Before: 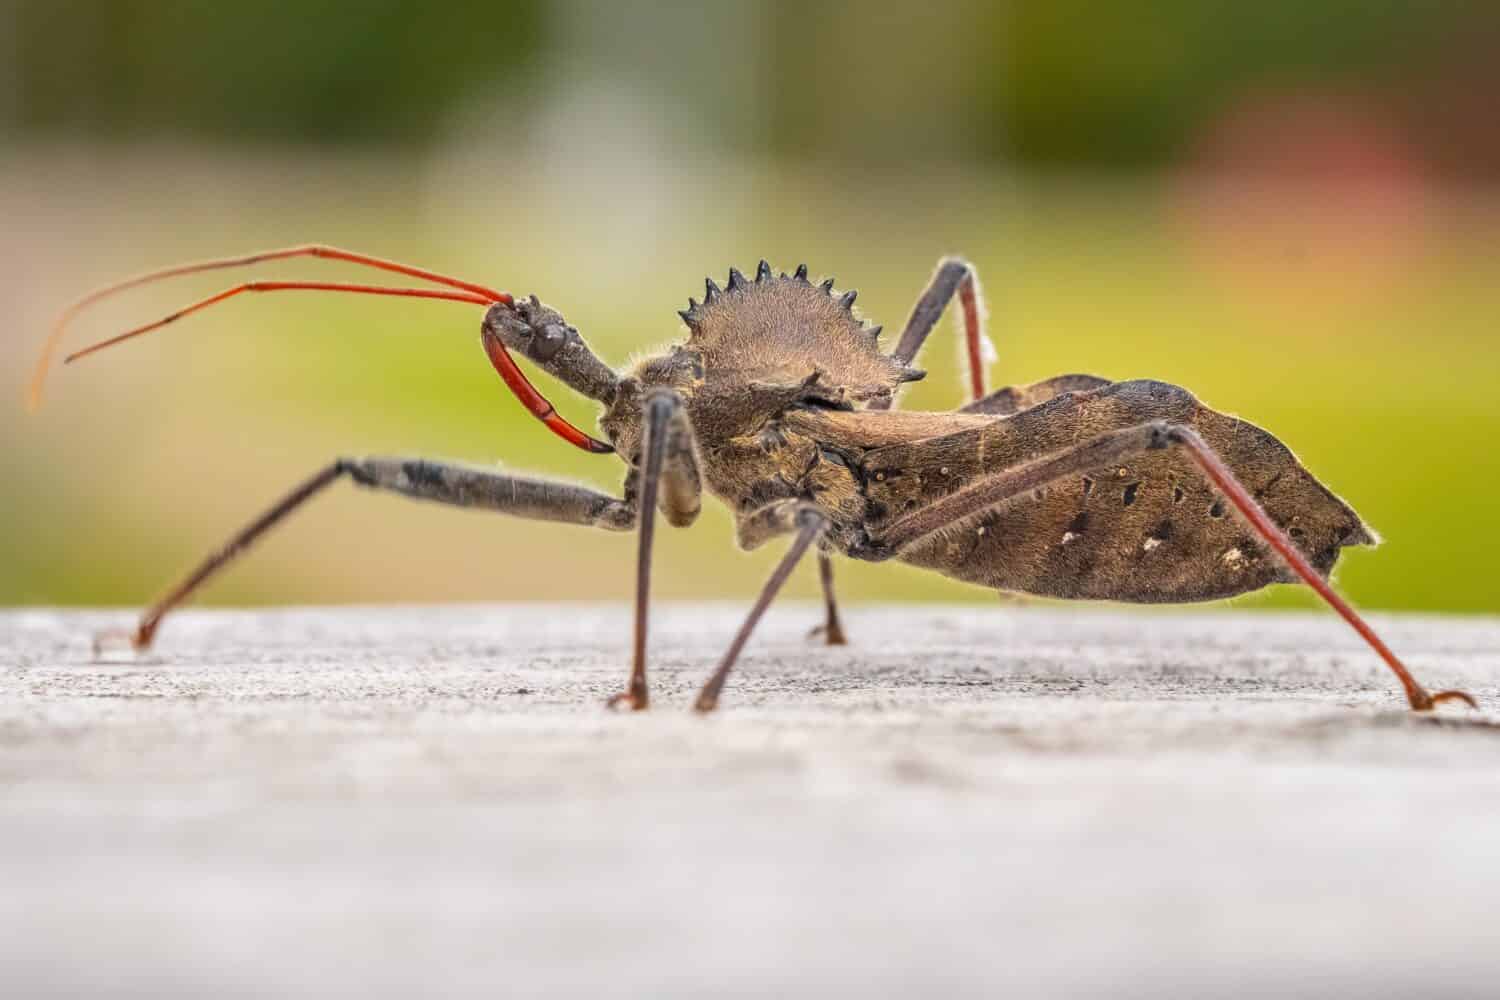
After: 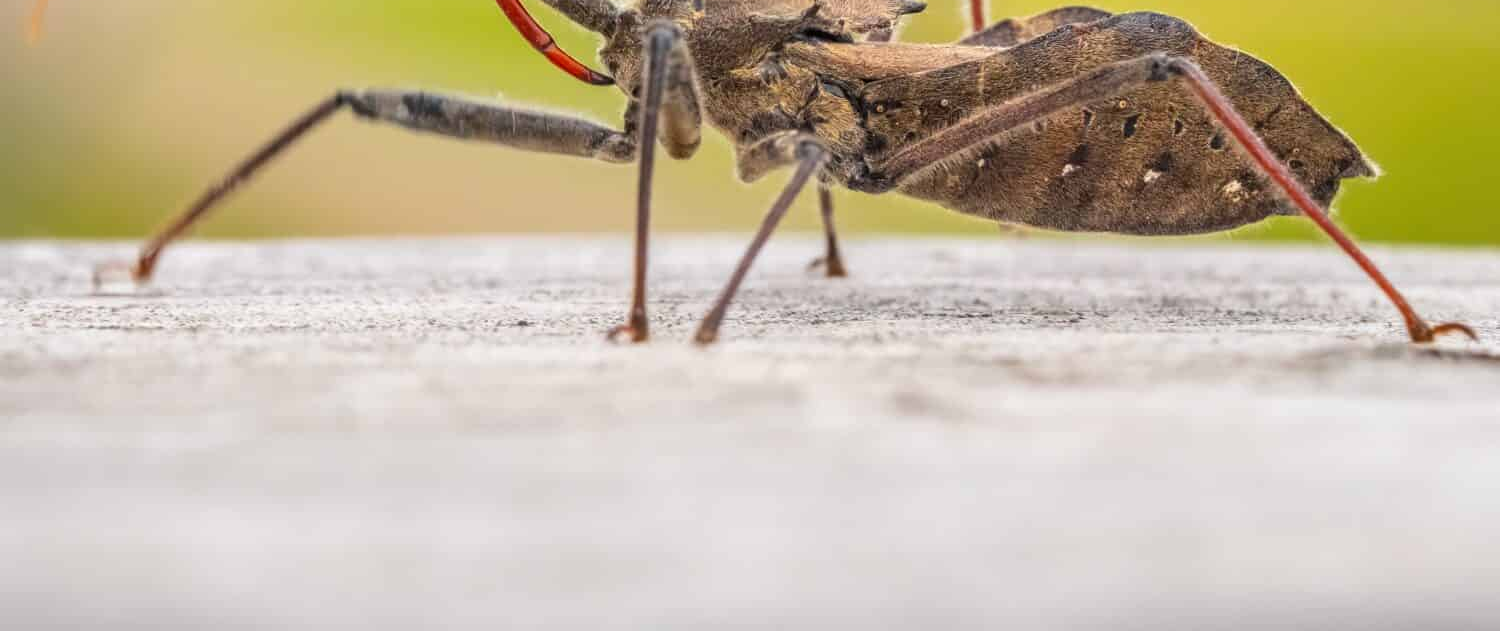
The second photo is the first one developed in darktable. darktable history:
crop and rotate: top 36.819%
